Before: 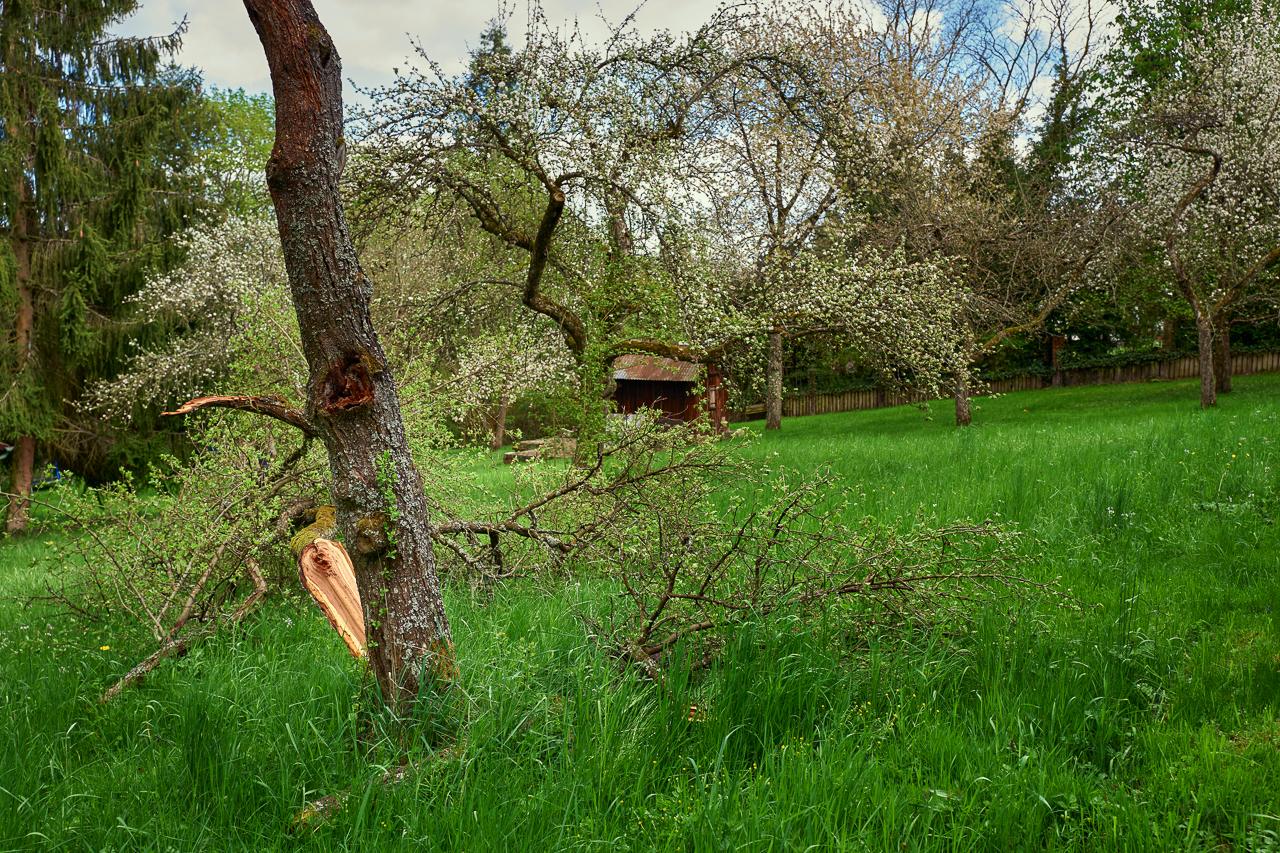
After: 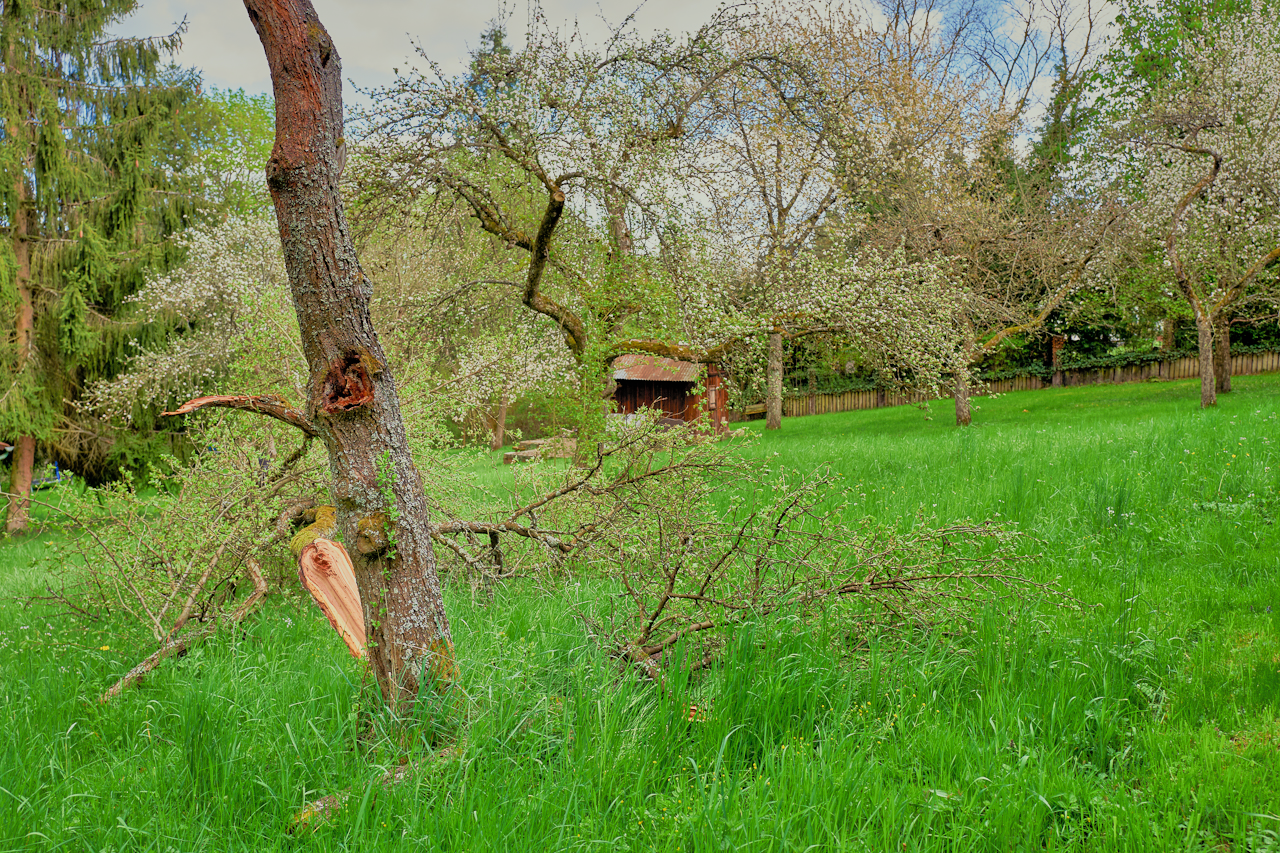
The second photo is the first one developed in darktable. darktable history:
exposure: black level correction 0, exposure 0.598 EV, compensate exposure bias true, compensate highlight preservation false
shadows and highlights: on, module defaults
filmic rgb: black relative exposure -7.12 EV, white relative exposure 5.37 EV, hardness 3.03
tone equalizer: -7 EV 0.147 EV, -6 EV 0.572 EV, -5 EV 1.15 EV, -4 EV 1.31 EV, -3 EV 1.12 EV, -2 EV 0.6 EV, -1 EV 0.158 EV
